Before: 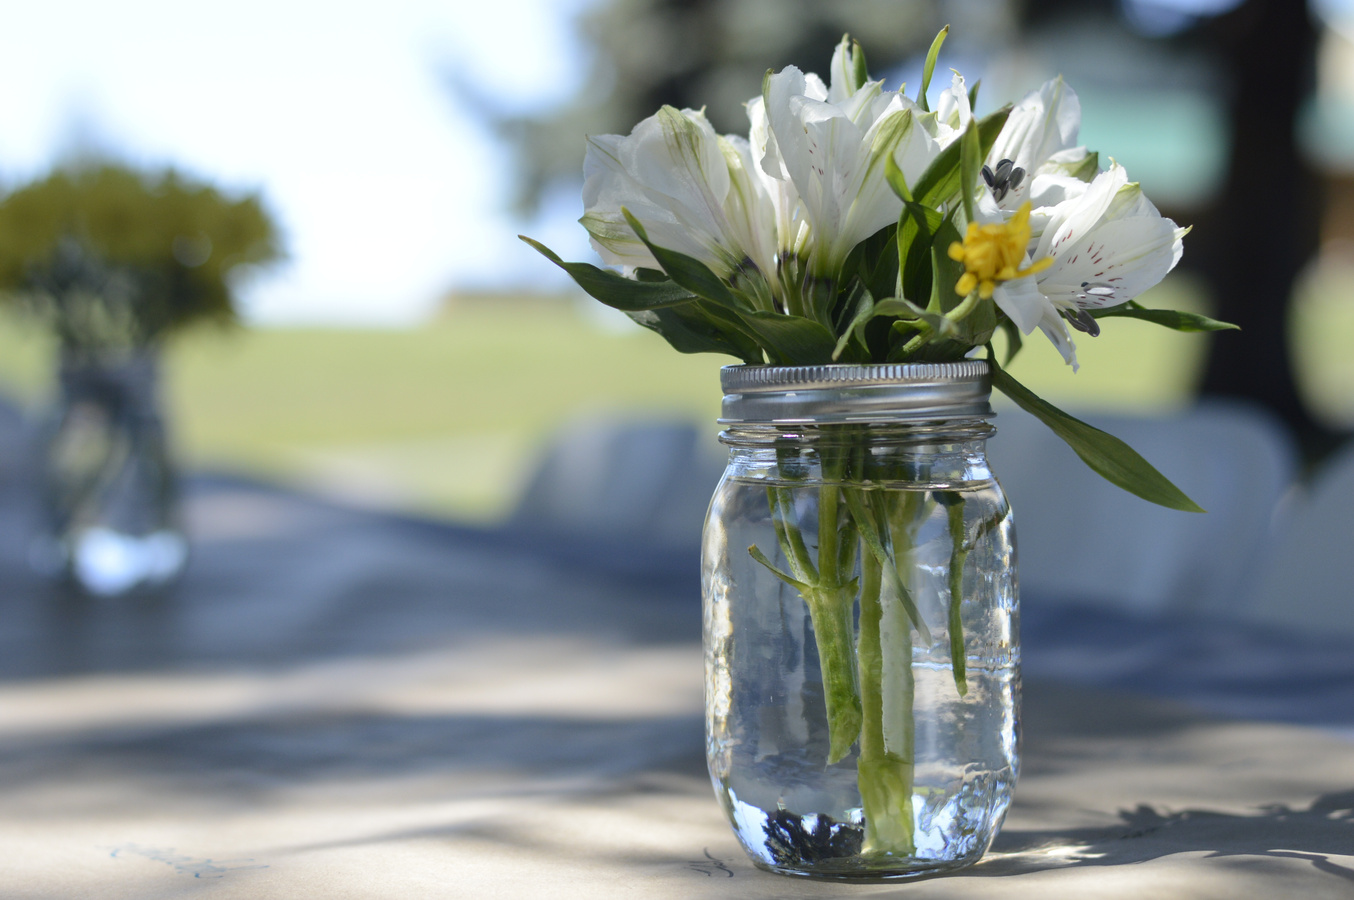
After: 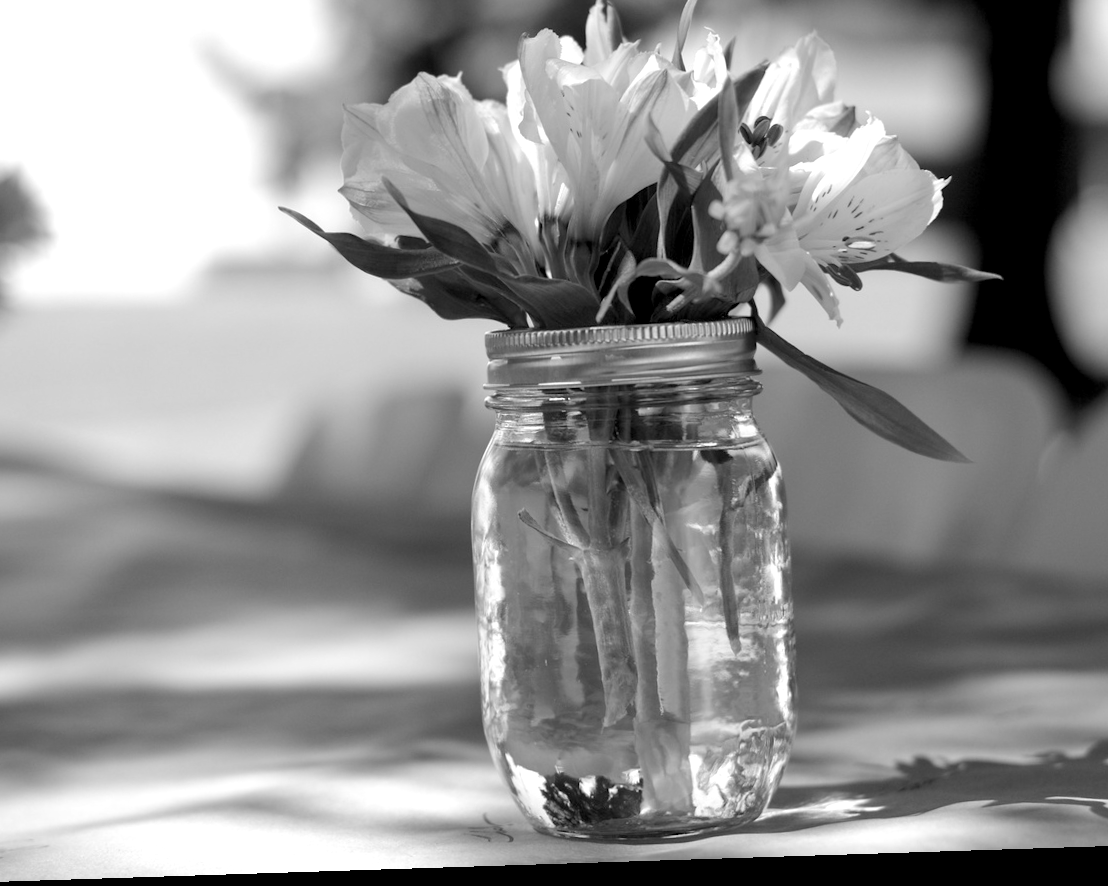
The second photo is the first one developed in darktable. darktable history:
rotate and perspective: rotation -1.77°, lens shift (horizontal) 0.004, automatic cropping off
rgb levels: levels [[0.01, 0.419, 0.839], [0, 0.5, 1], [0, 0.5, 1]]
monochrome: on, module defaults
crop and rotate: left 17.959%, top 5.771%, right 1.742%
